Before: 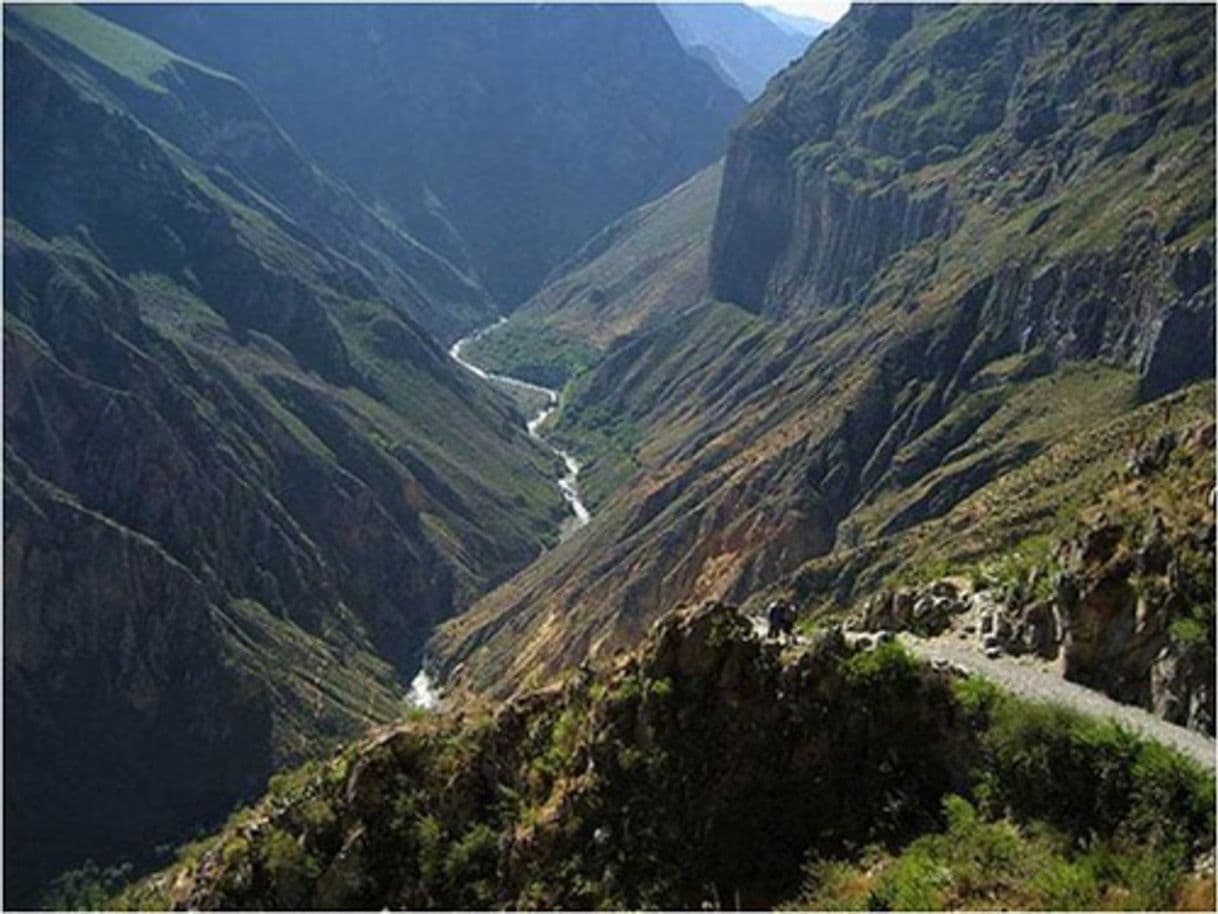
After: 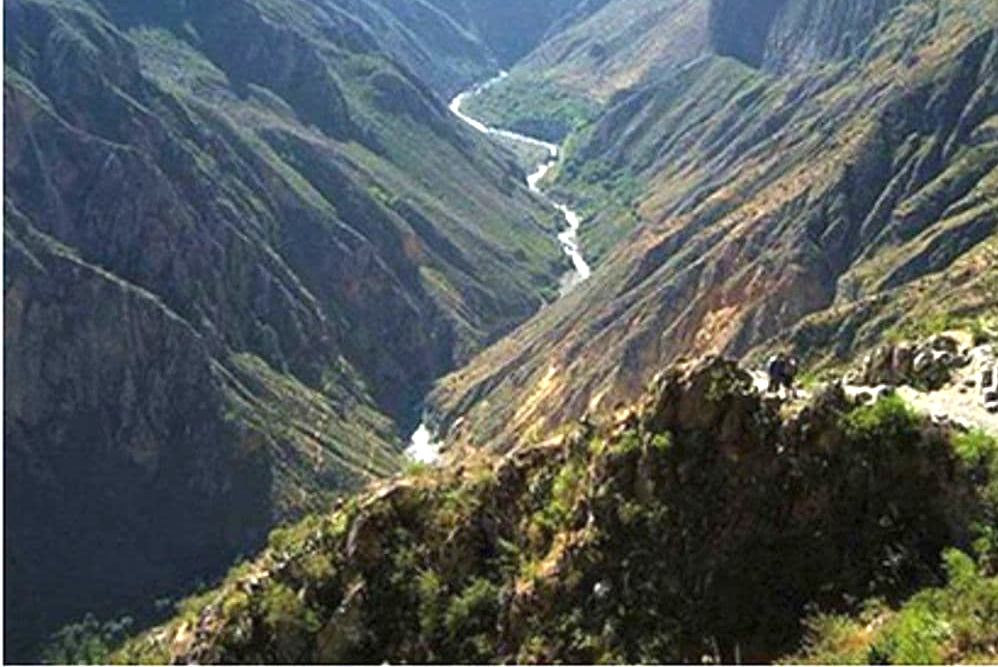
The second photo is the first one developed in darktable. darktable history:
crop: top 26.923%, right 18.007%
exposure: black level correction 0, exposure 1.103 EV, compensate exposure bias true, compensate highlight preservation false
